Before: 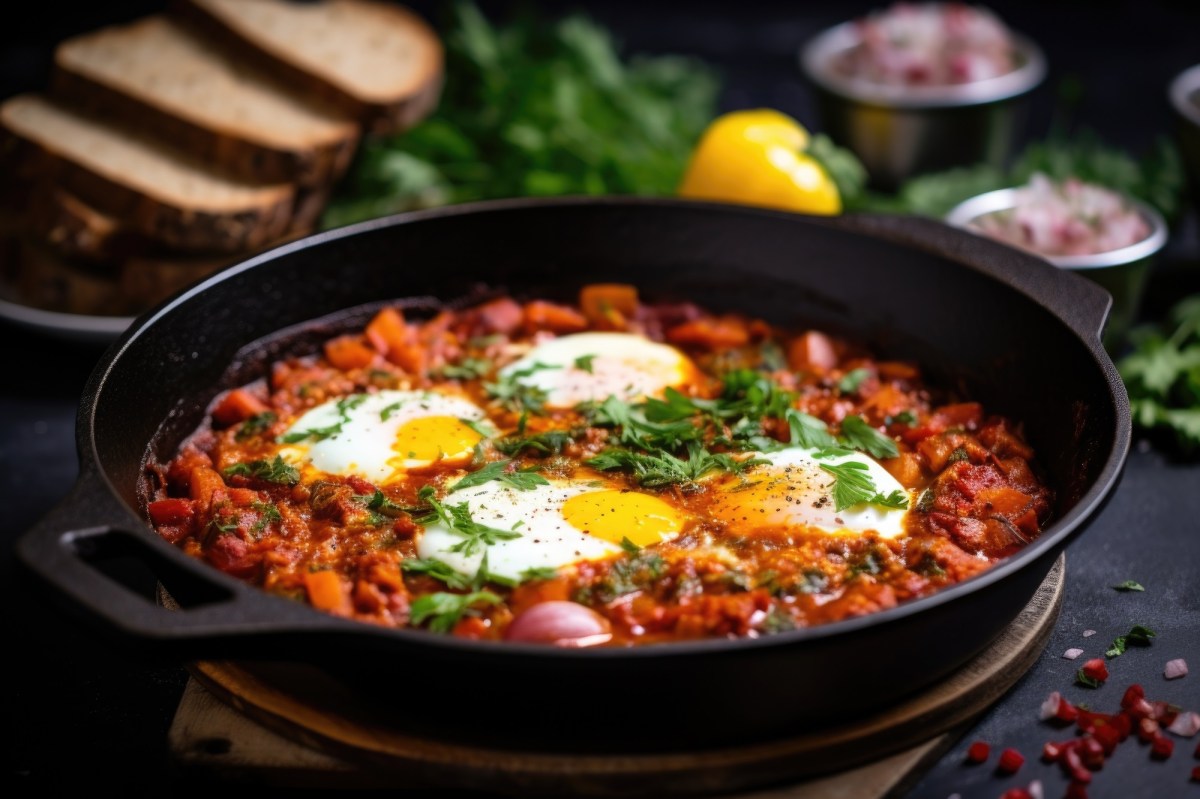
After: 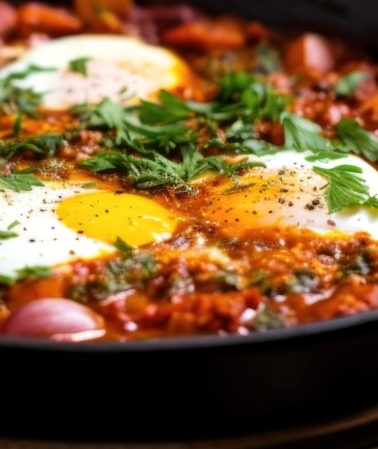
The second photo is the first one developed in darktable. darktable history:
local contrast: highlights 100%, shadows 100%, detail 120%, midtone range 0.2
rotate and perspective: rotation 0.074°, lens shift (vertical) 0.096, lens shift (horizontal) -0.041, crop left 0.043, crop right 0.952, crop top 0.024, crop bottom 0.979
crop: left 40.878%, top 39.176%, right 25.993%, bottom 3.081%
